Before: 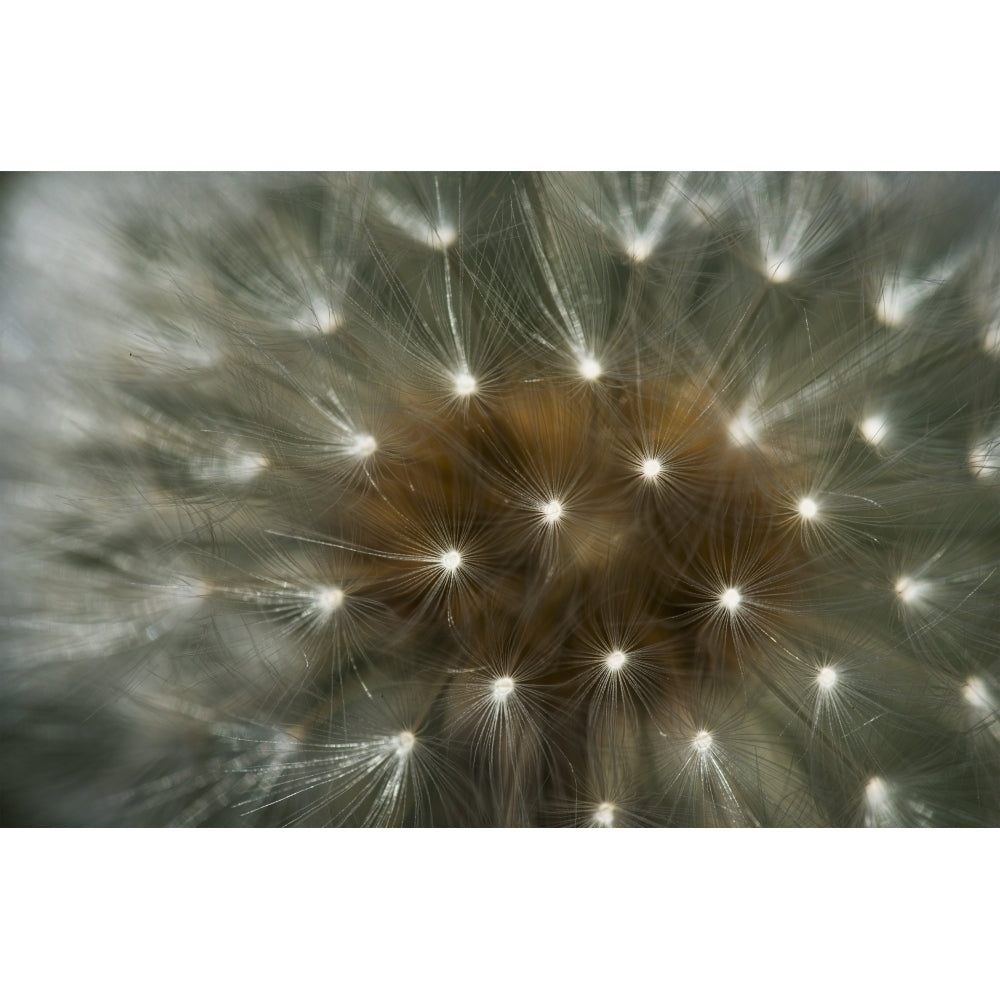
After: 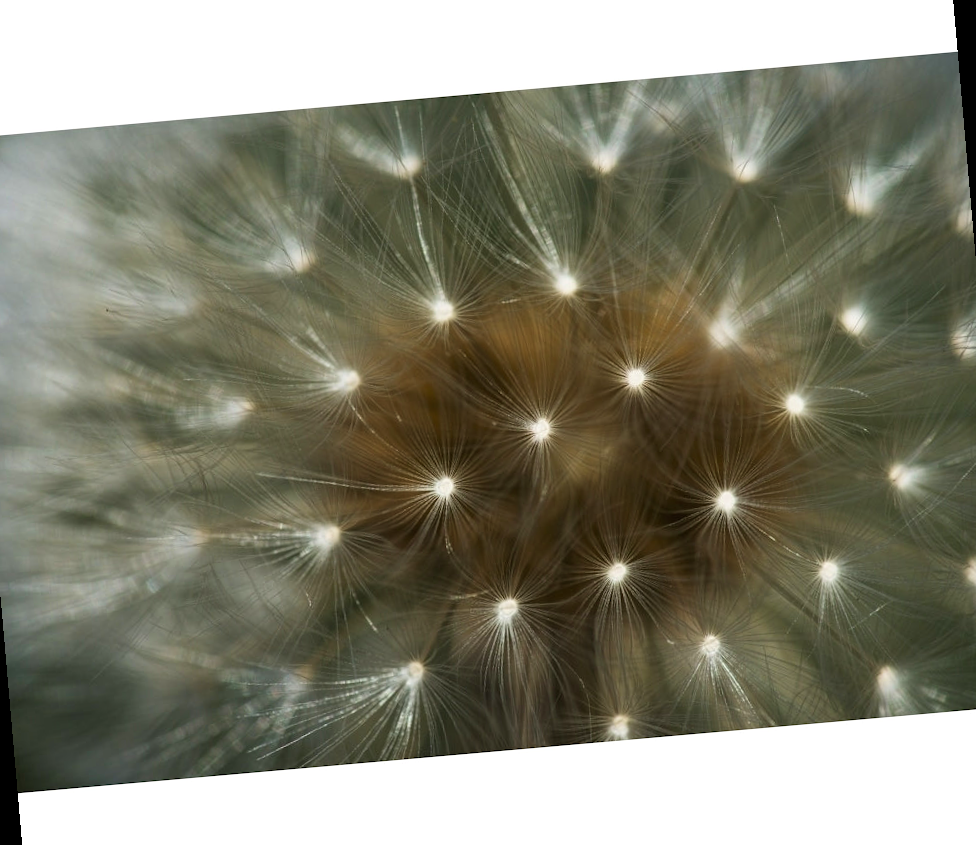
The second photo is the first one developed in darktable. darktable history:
rotate and perspective: rotation -5°, crop left 0.05, crop right 0.952, crop top 0.11, crop bottom 0.89
velvia: on, module defaults
